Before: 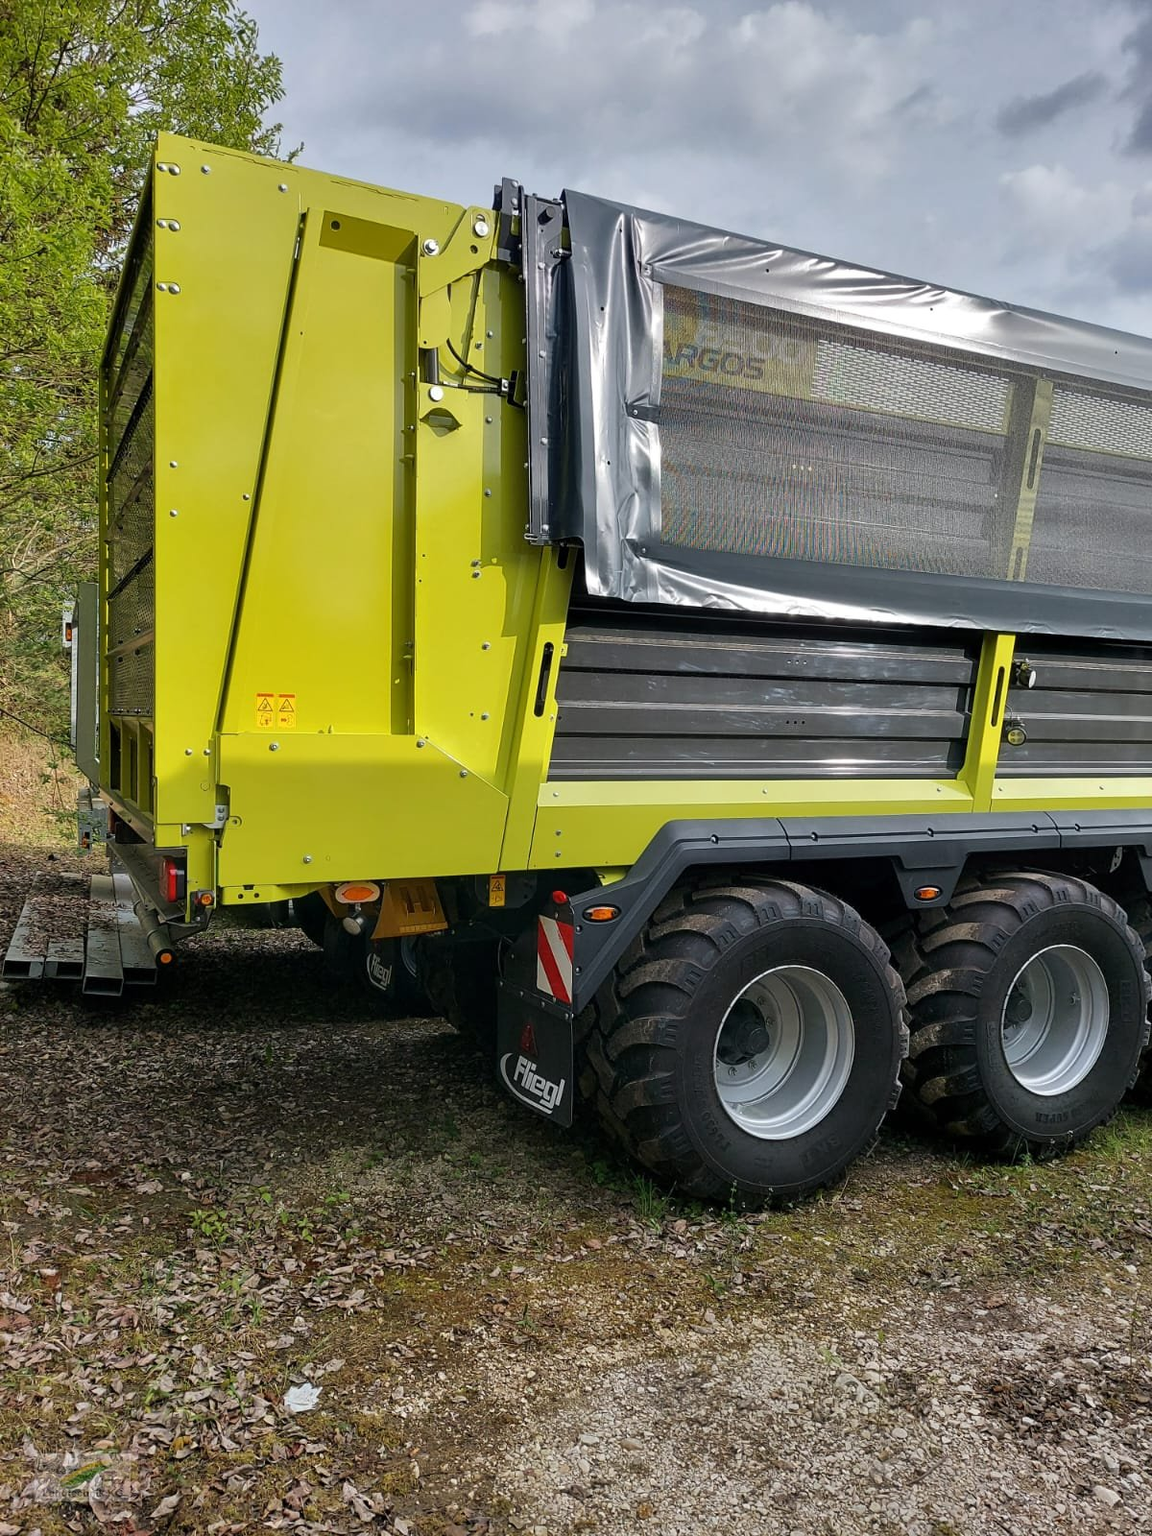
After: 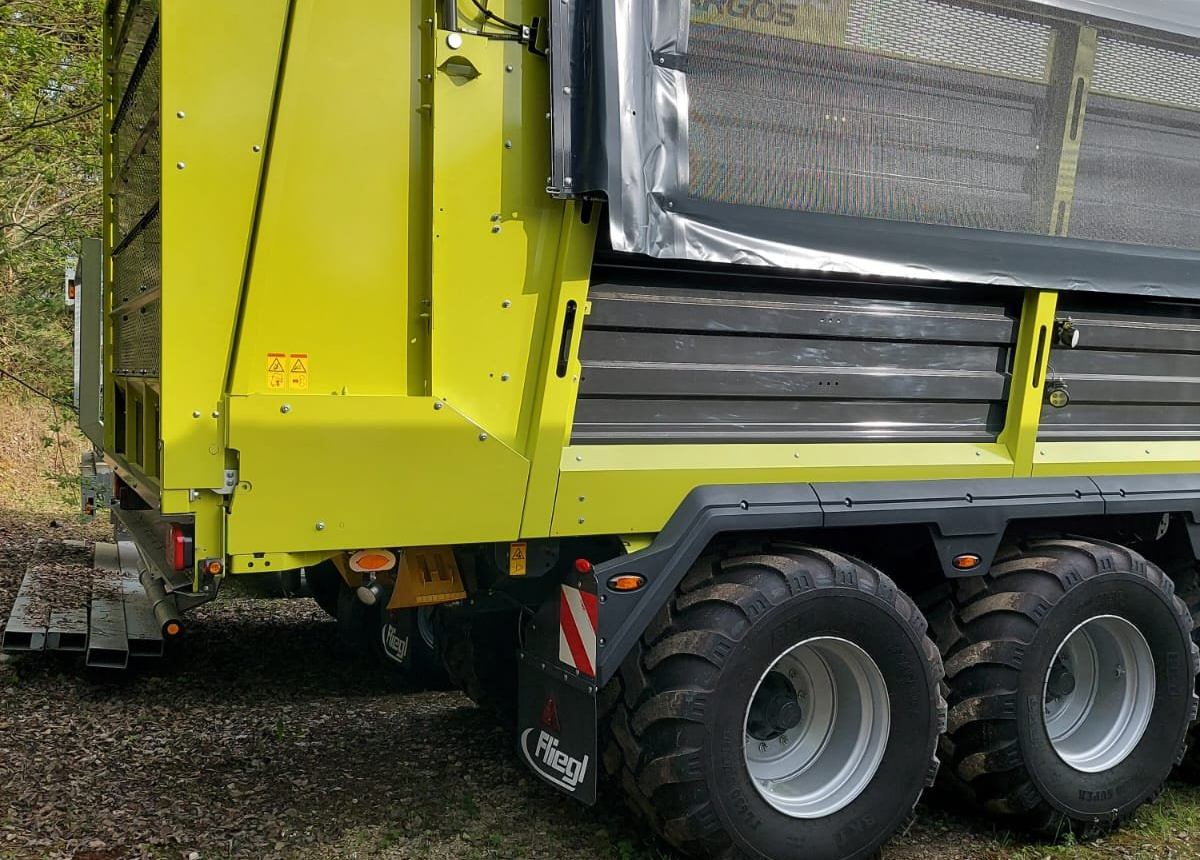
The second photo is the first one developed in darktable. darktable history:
crop and rotate: top 23.133%, bottom 23.076%
